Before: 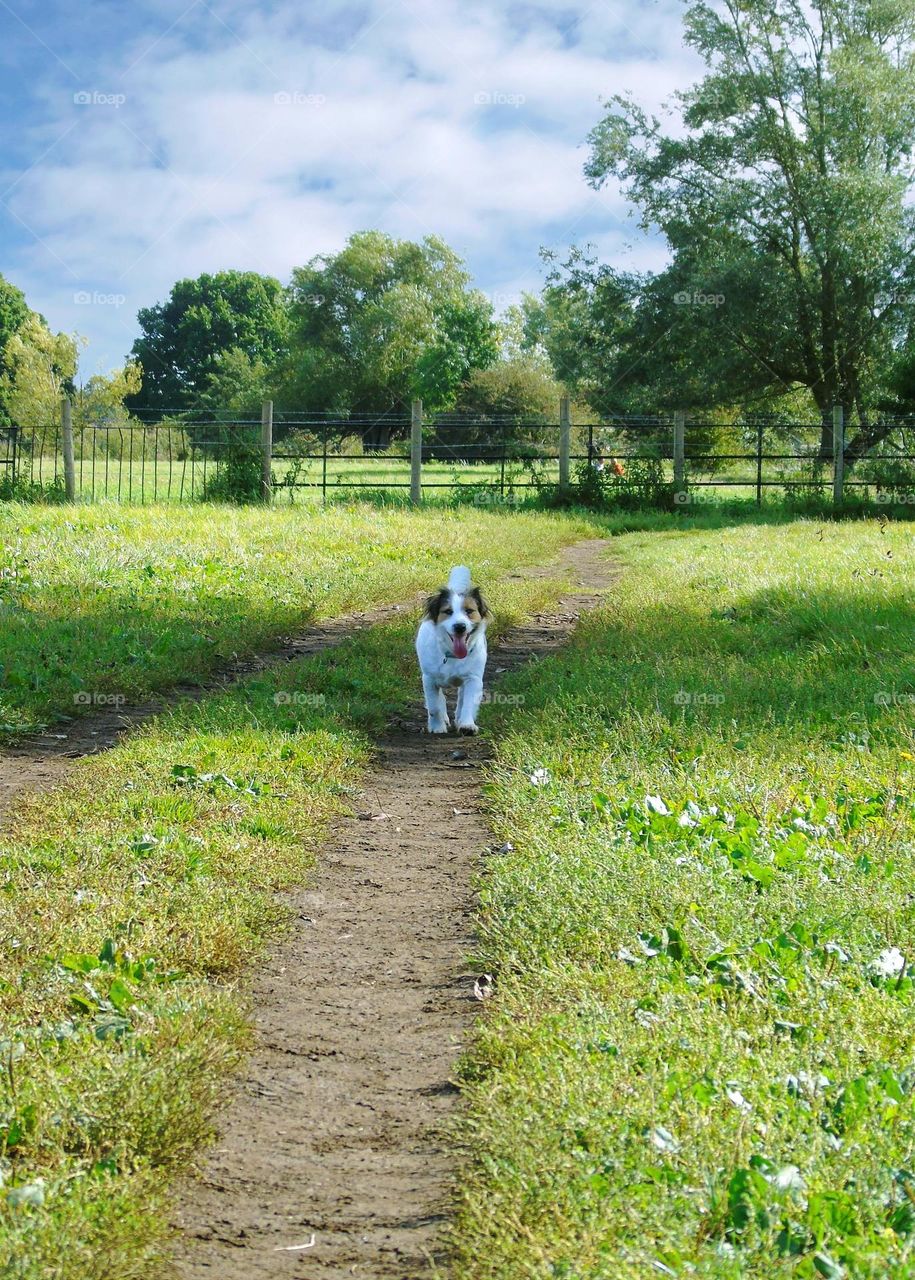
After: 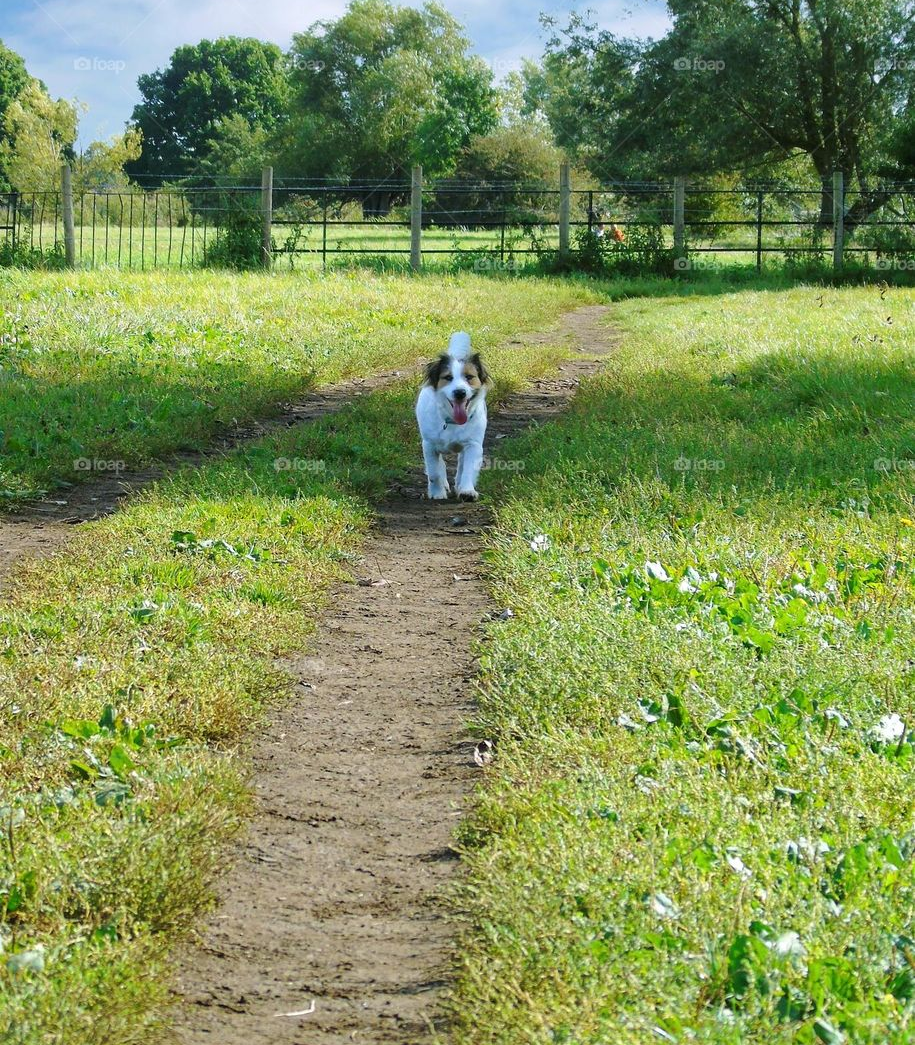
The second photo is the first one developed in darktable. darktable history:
crop and rotate: top 18.342%
